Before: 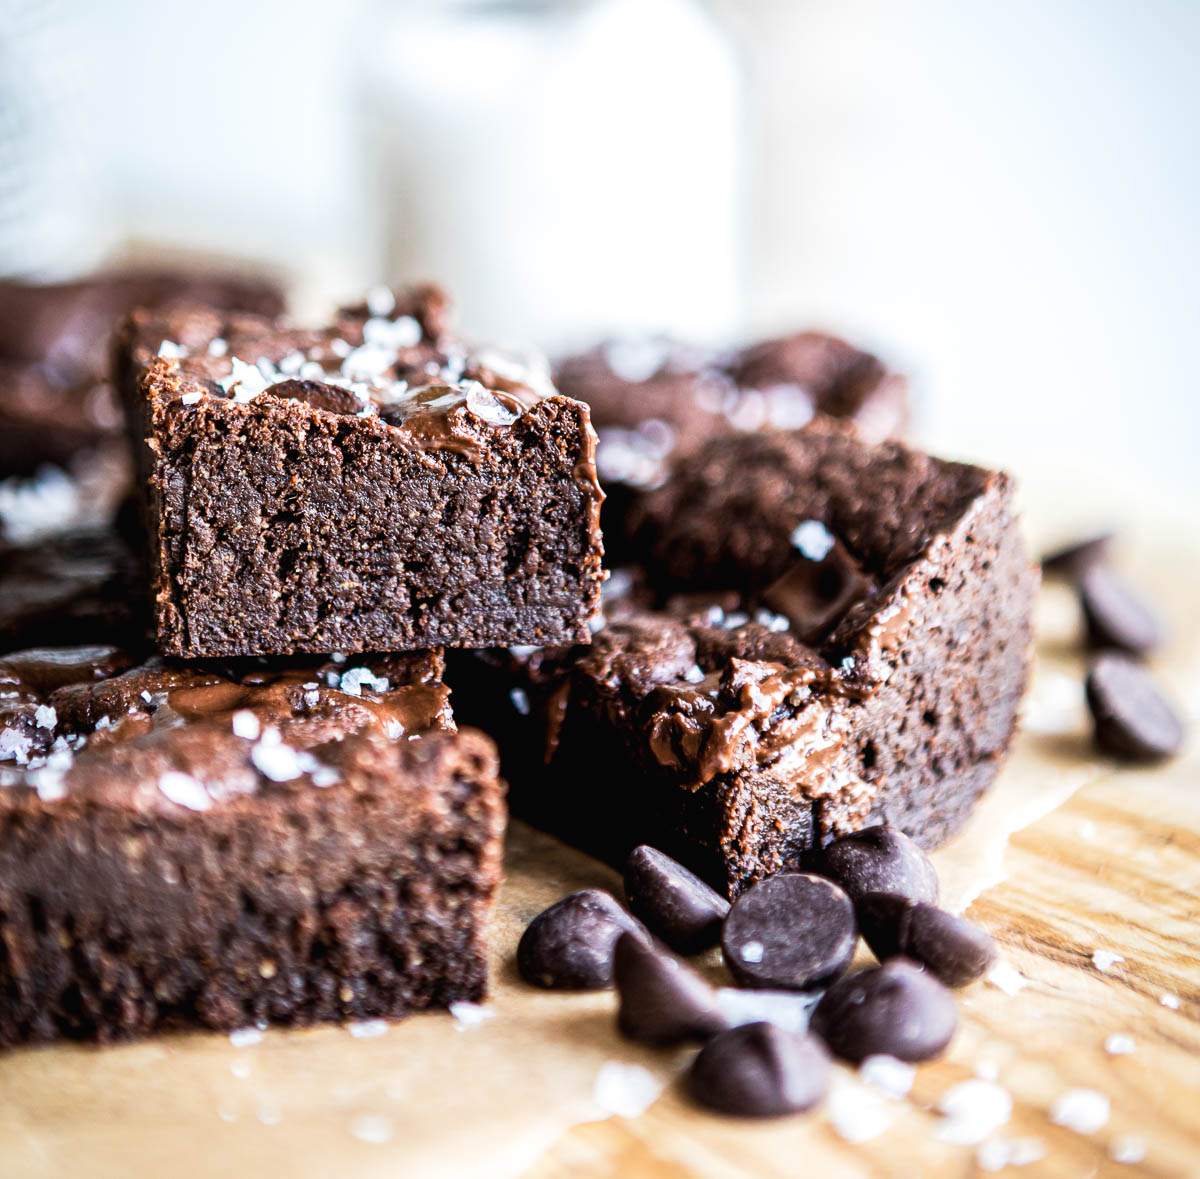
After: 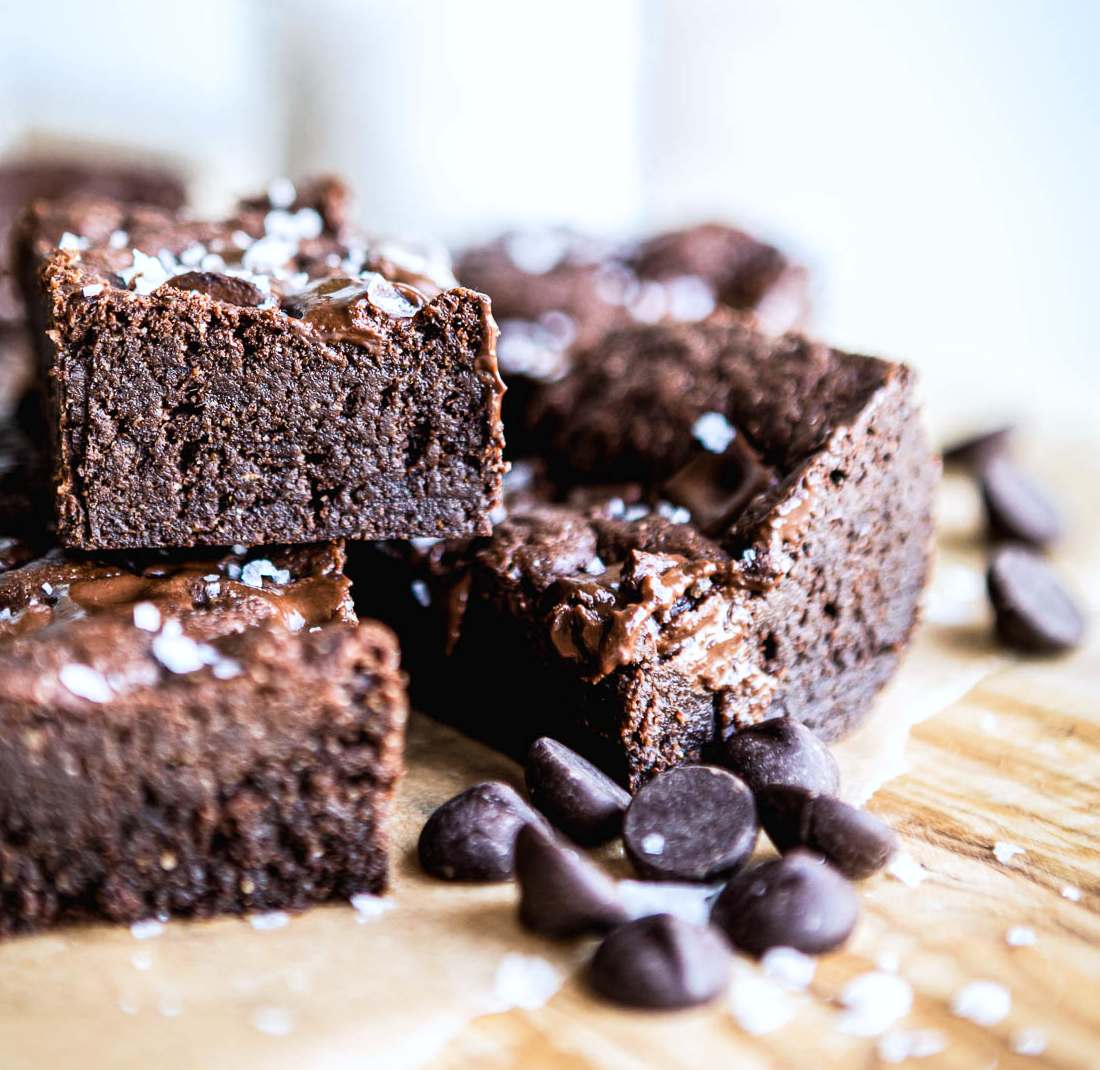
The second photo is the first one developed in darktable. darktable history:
white balance: red 0.98, blue 1.034
crop and rotate: left 8.262%, top 9.226%
